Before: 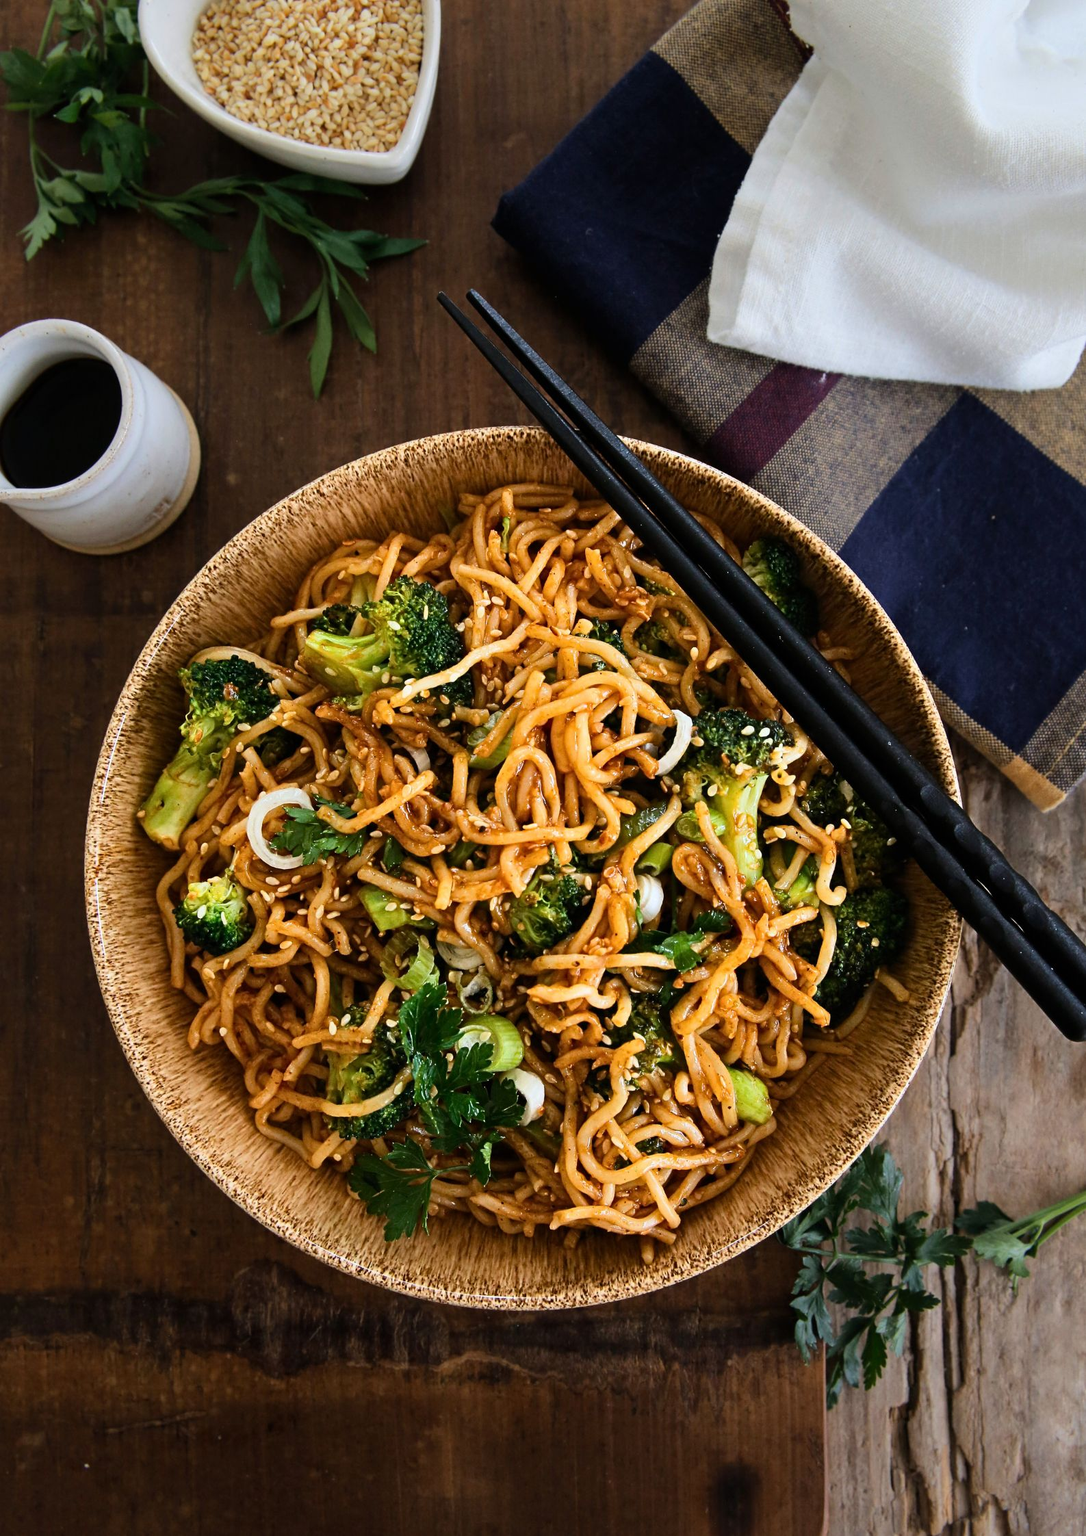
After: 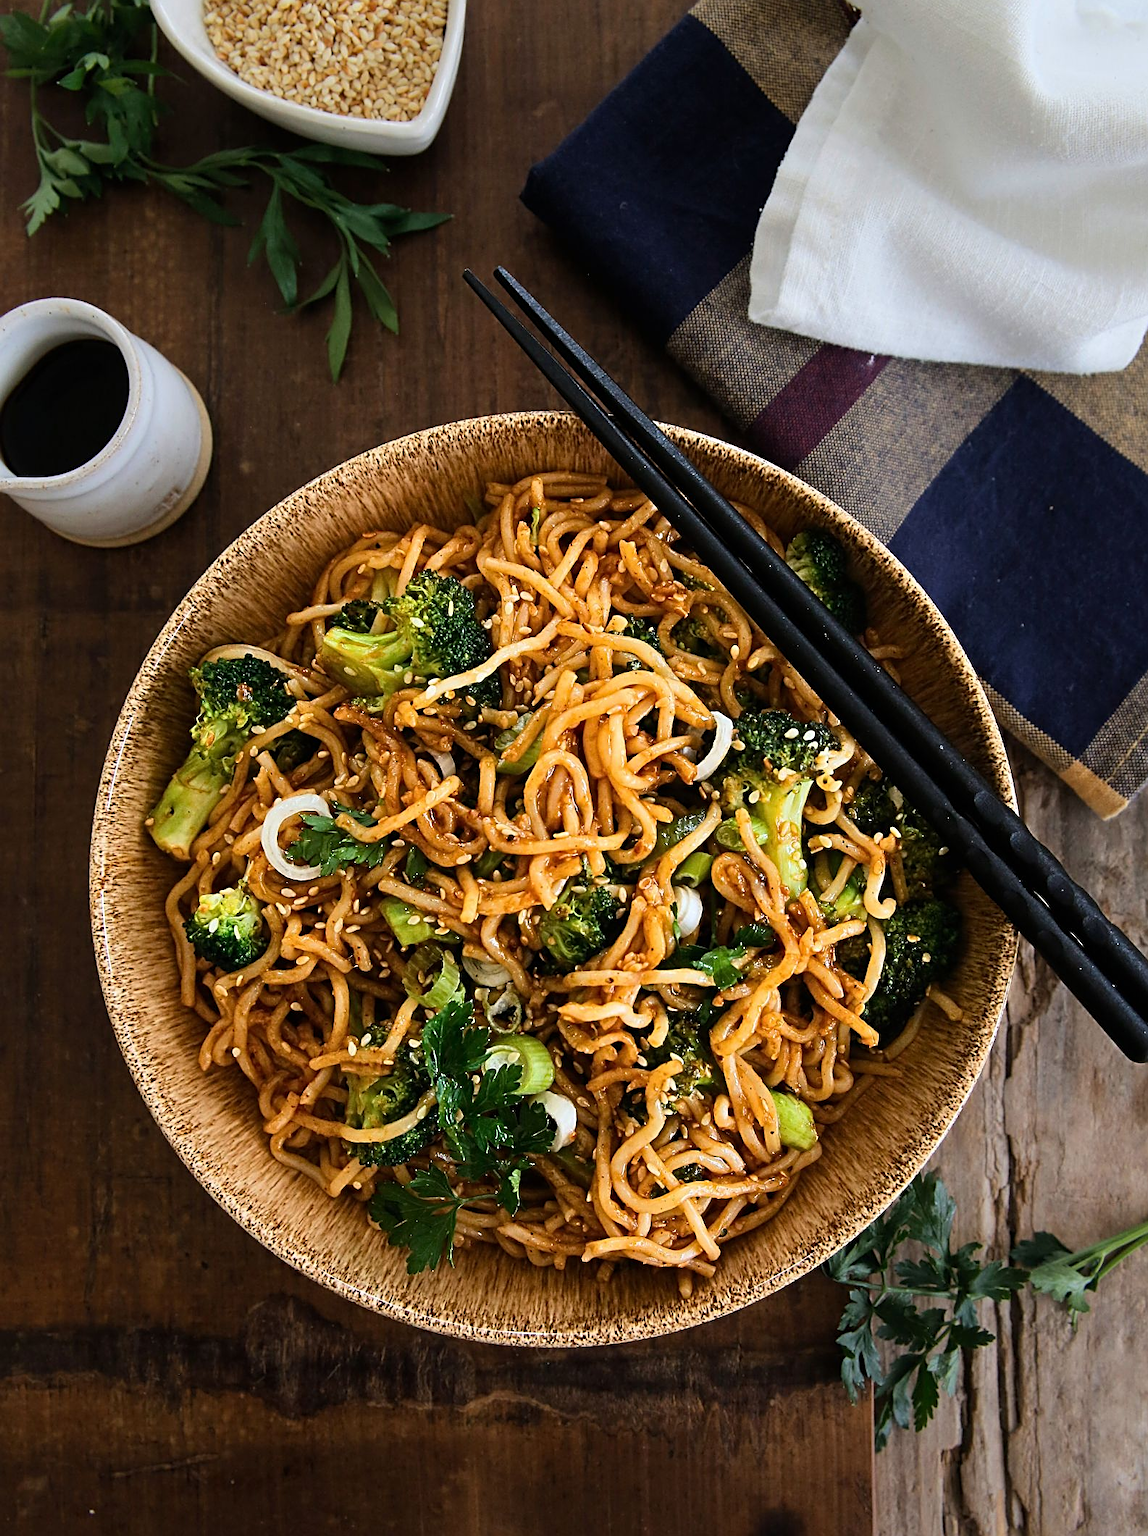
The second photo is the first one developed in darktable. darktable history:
sharpen: on, module defaults
crop and rotate: top 2.479%, bottom 3.018%
